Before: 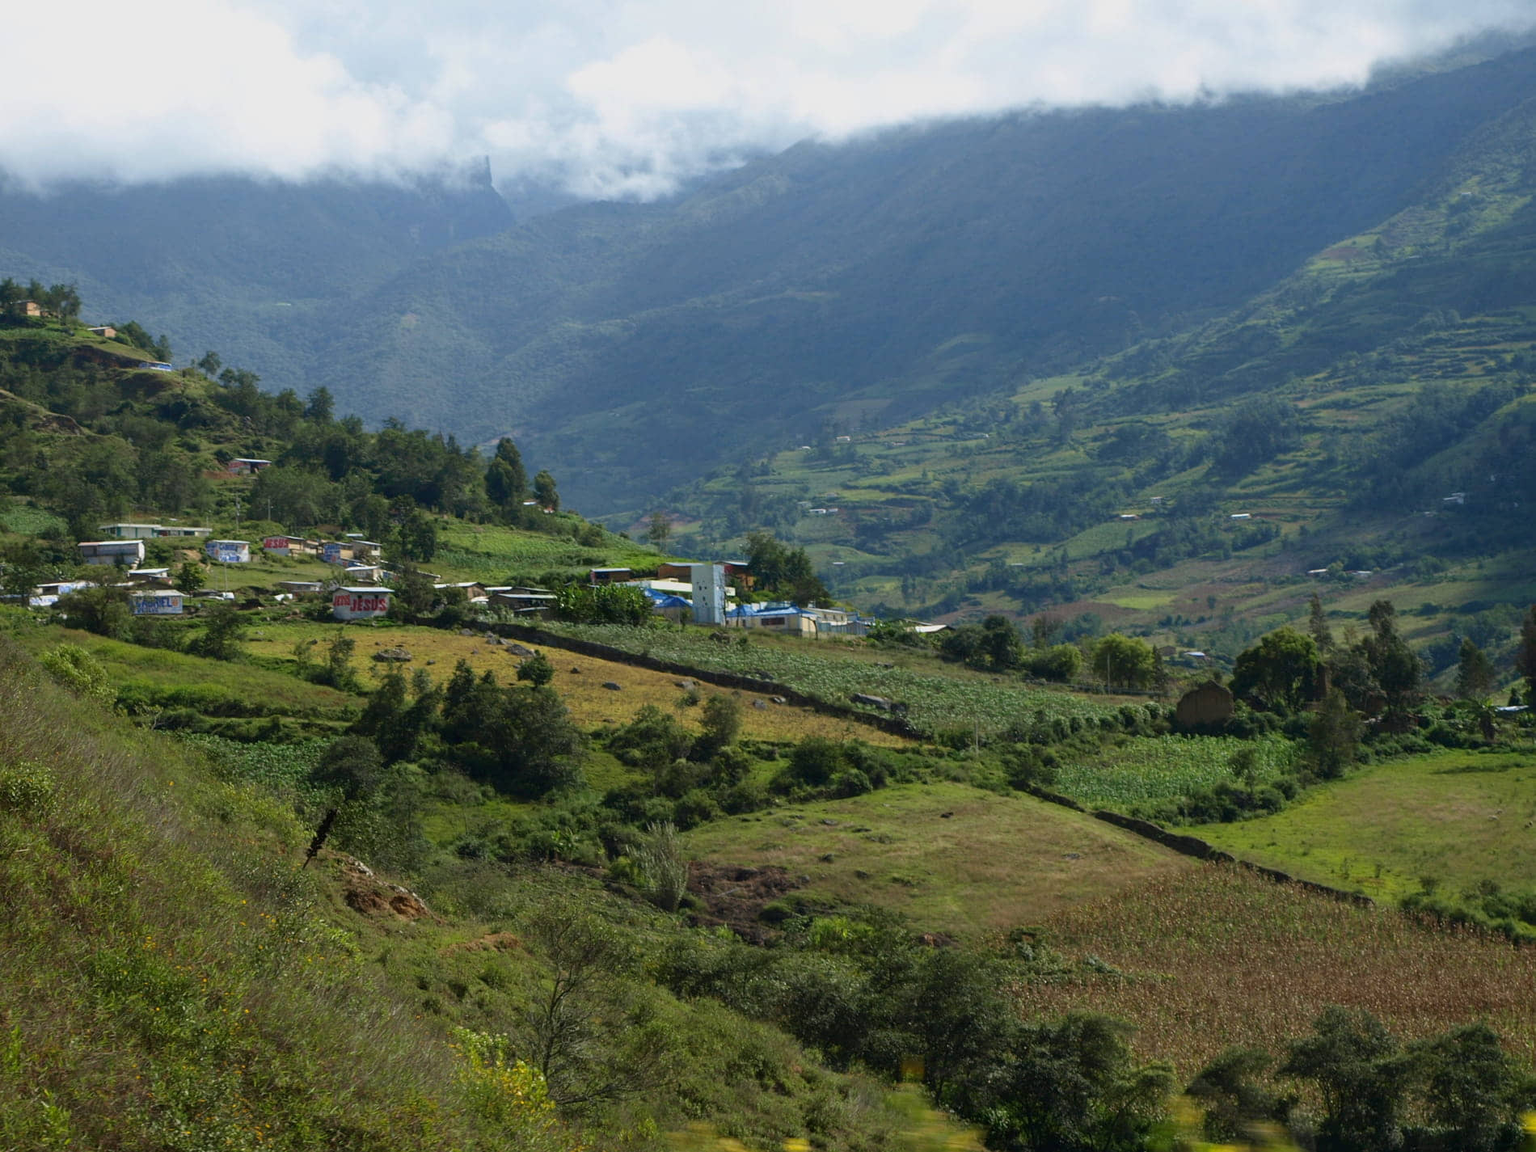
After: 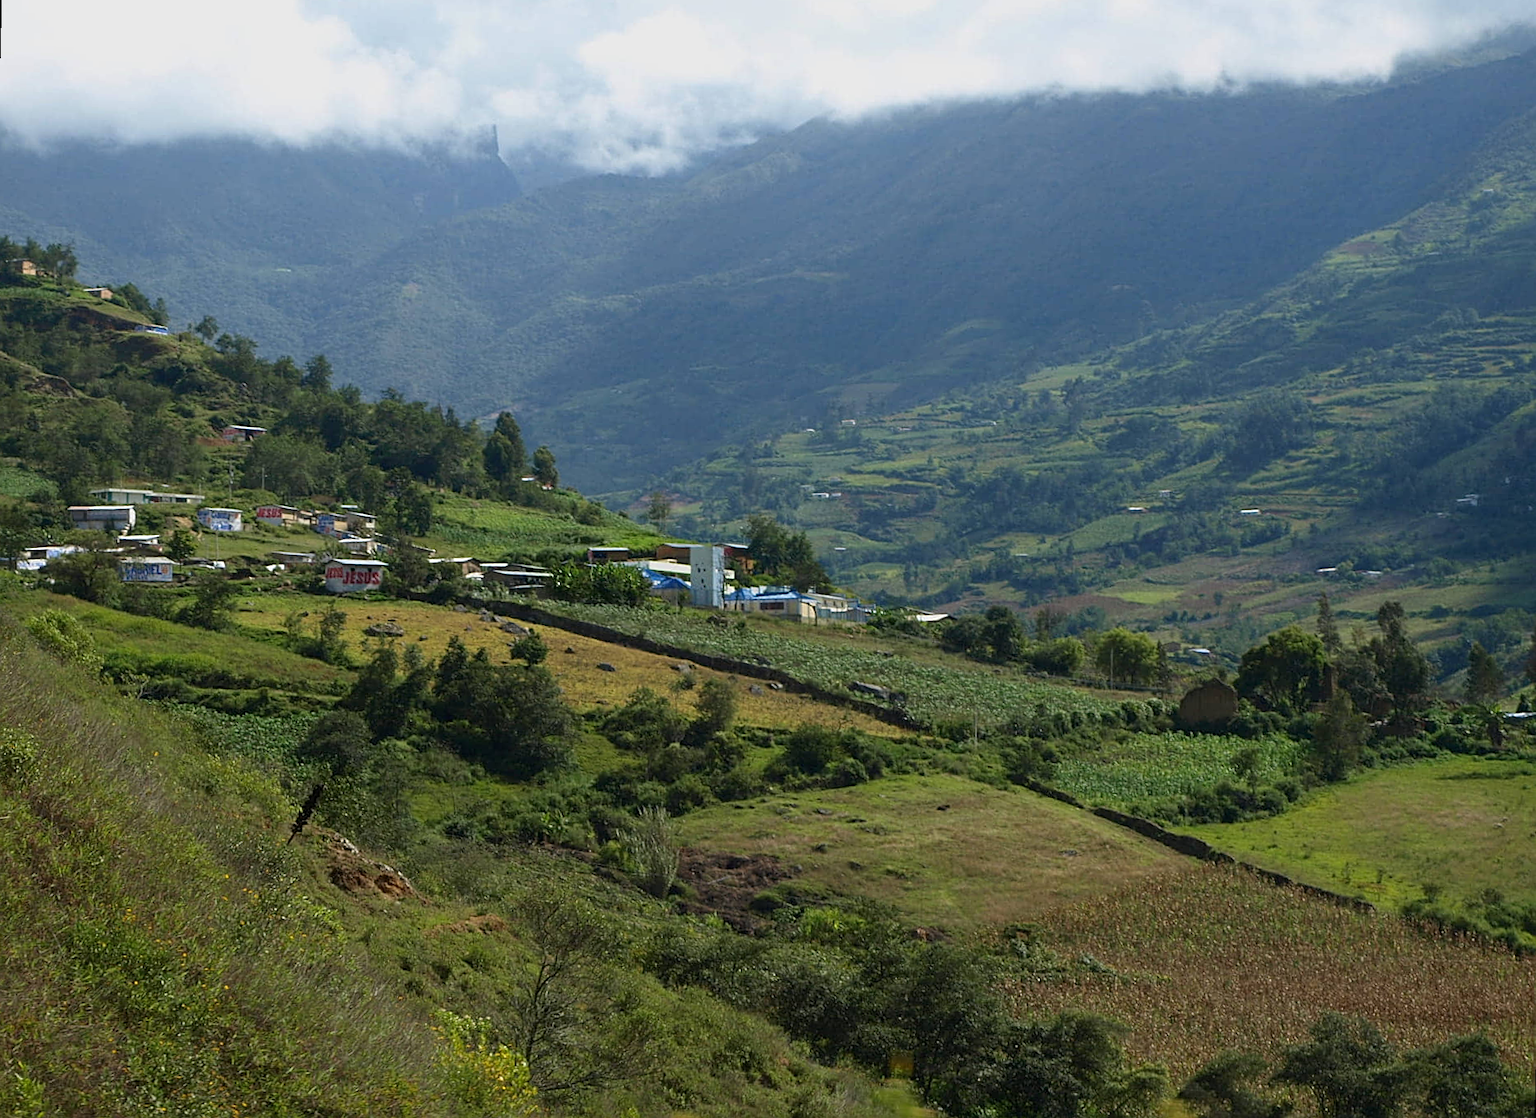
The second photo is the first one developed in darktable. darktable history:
rotate and perspective: rotation 1.57°, crop left 0.018, crop right 0.982, crop top 0.039, crop bottom 0.961
sharpen: on, module defaults
